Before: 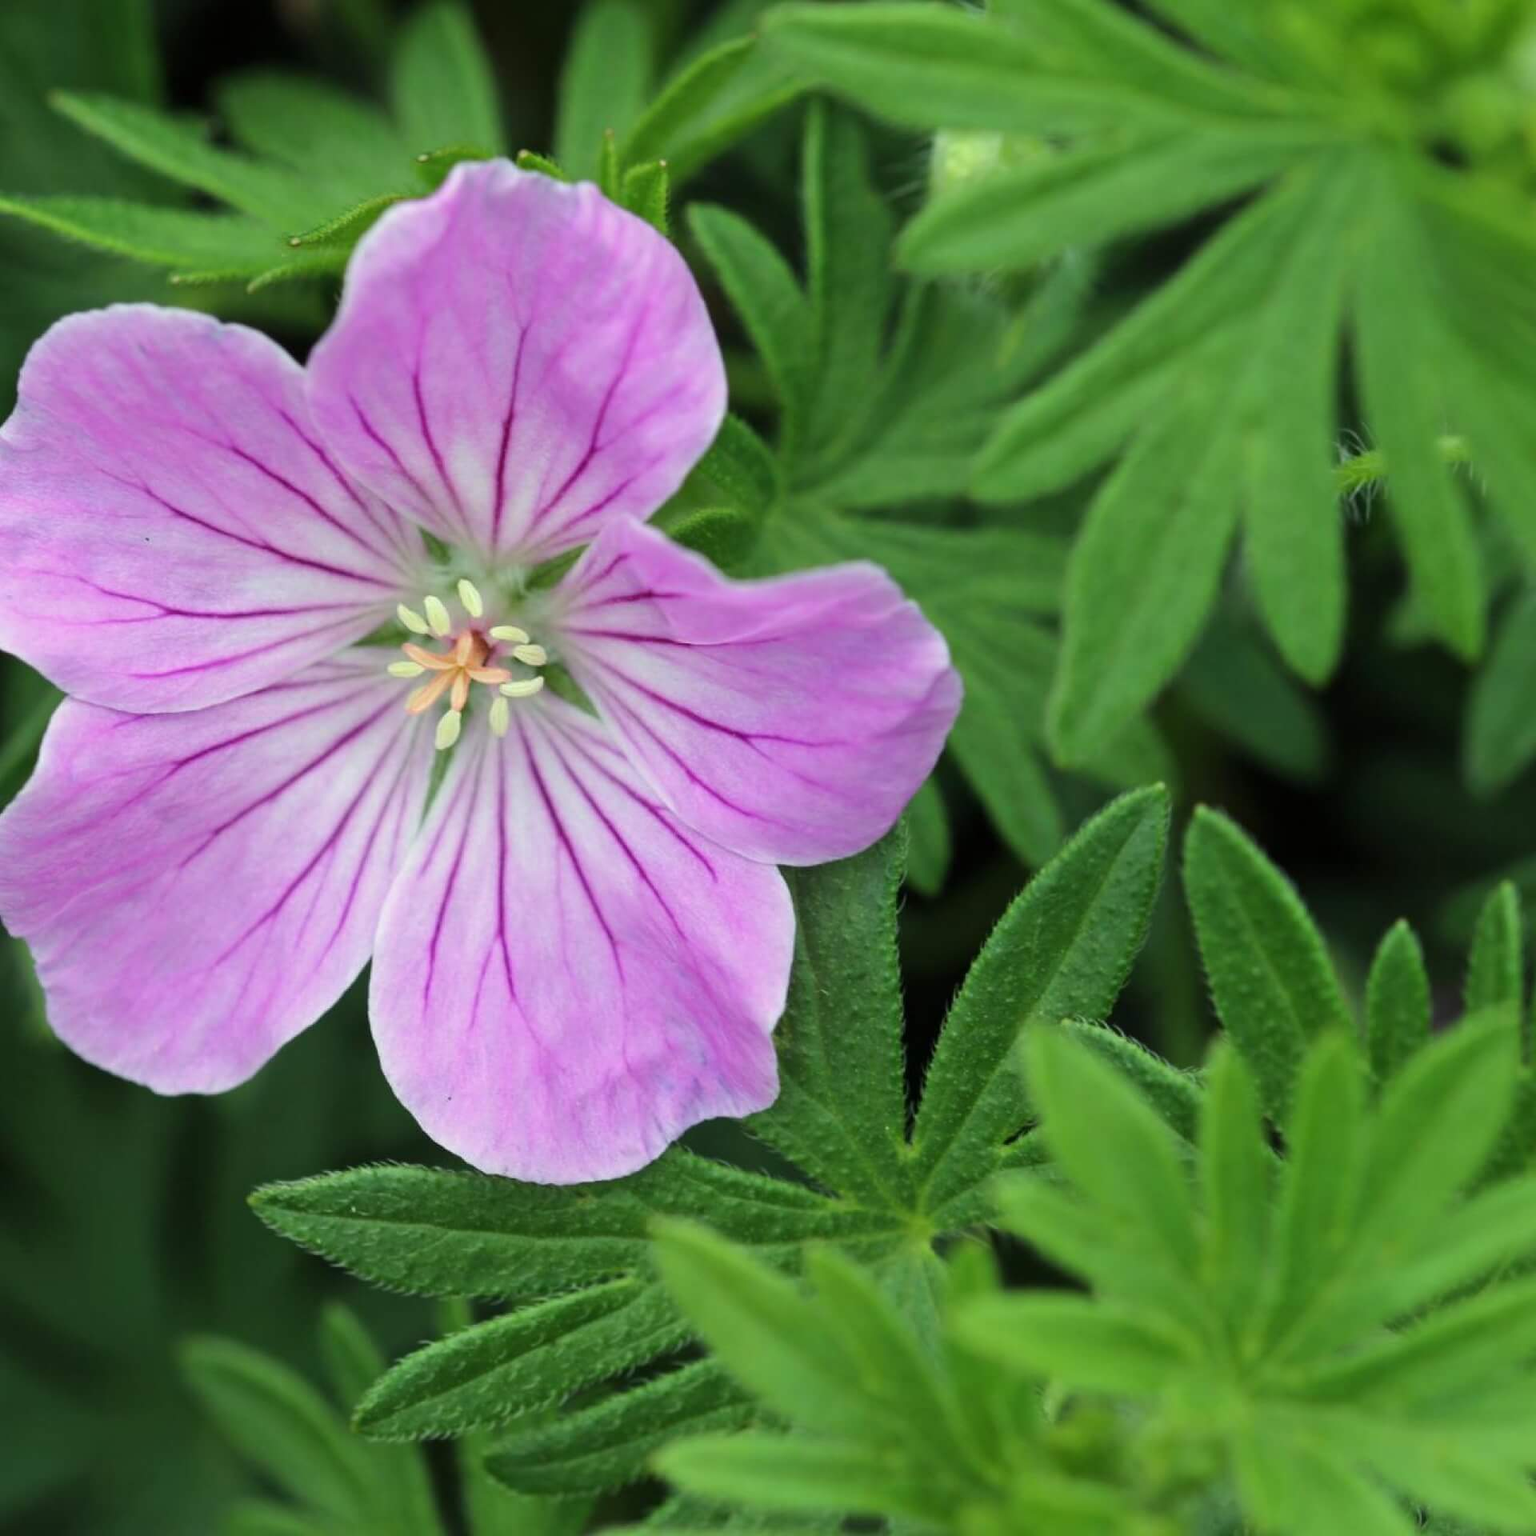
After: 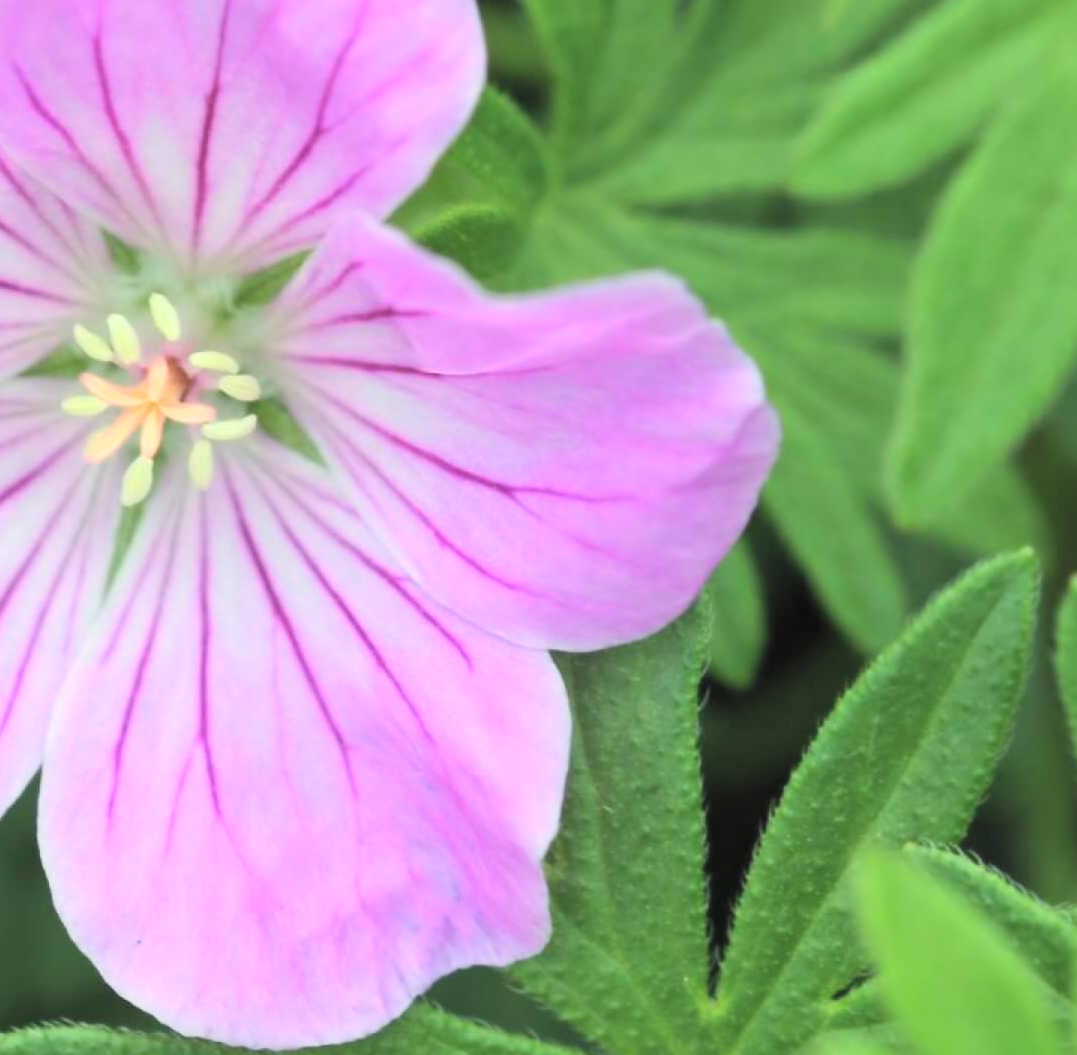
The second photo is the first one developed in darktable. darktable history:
crop and rotate: left 22.049%, top 22.464%, right 21.841%, bottom 22.583%
contrast equalizer: y [[0.5, 0.5, 0.5, 0.515, 0.749, 0.84], [0.5 ×6], [0.5 ×6], [0, 0, 0, 0.001, 0.067, 0.262], [0 ×6]], mix -0.361
tone equalizer: mask exposure compensation -0.486 EV
contrast brightness saturation: contrast 0.105, brightness 0.302, saturation 0.142
color zones: curves: ch0 [(0, 0.558) (0.143, 0.559) (0.286, 0.529) (0.429, 0.505) (0.571, 0.5) (0.714, 0.5) (0.857, 0.5) (1, 0.558)]; ch1 [(0, 0.469) (0.01, 0.469) (0.12, 0.446) (0.248, 0.469) (0.5, 0.5) (0.748, 0.5) (0.99, 0.469) (1, 0.469)]
